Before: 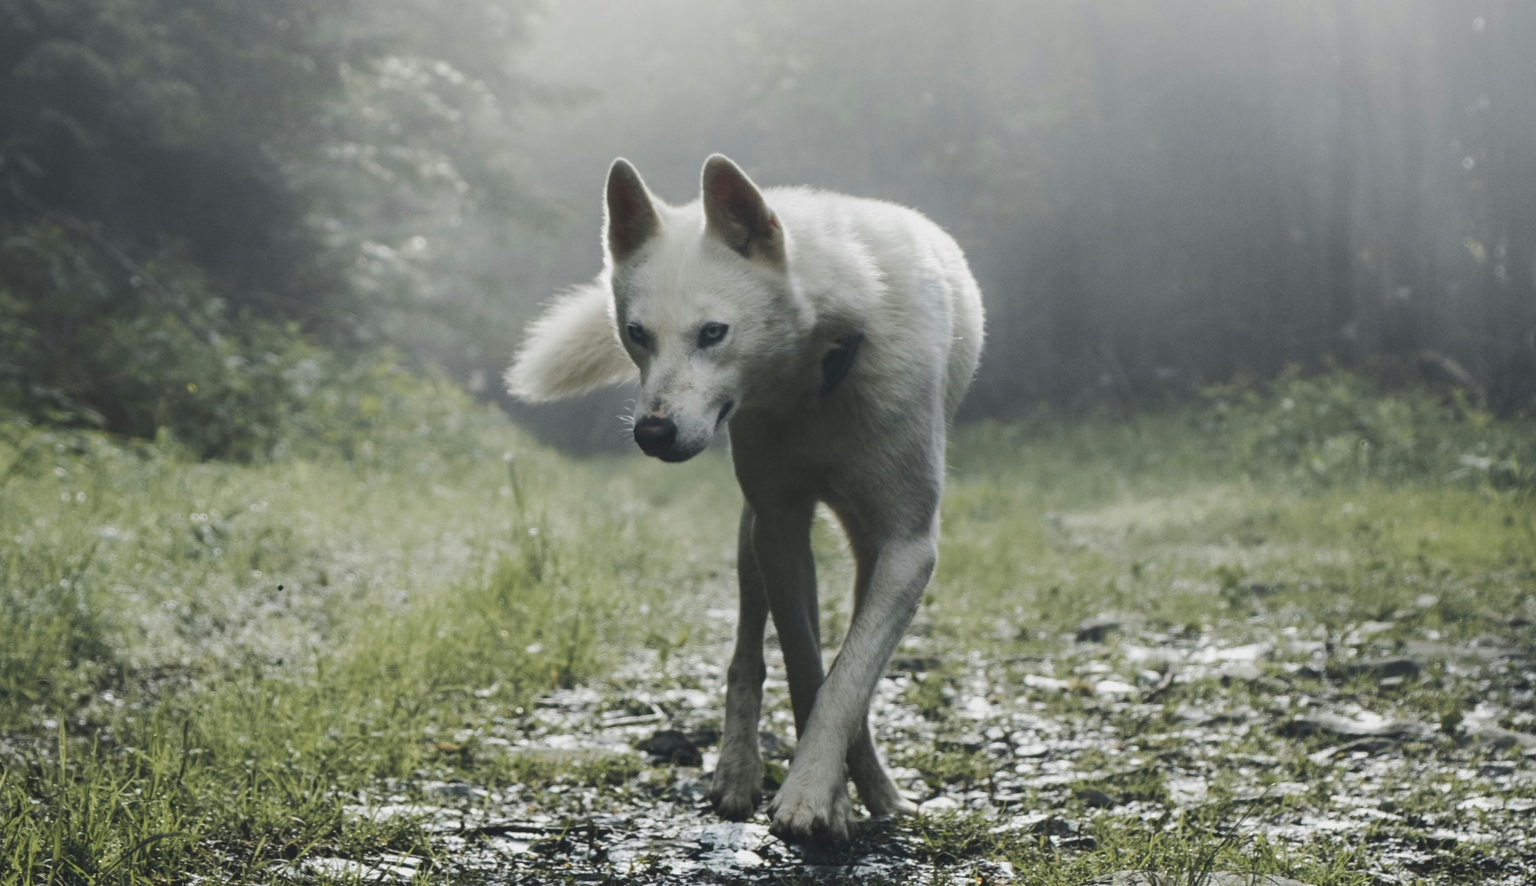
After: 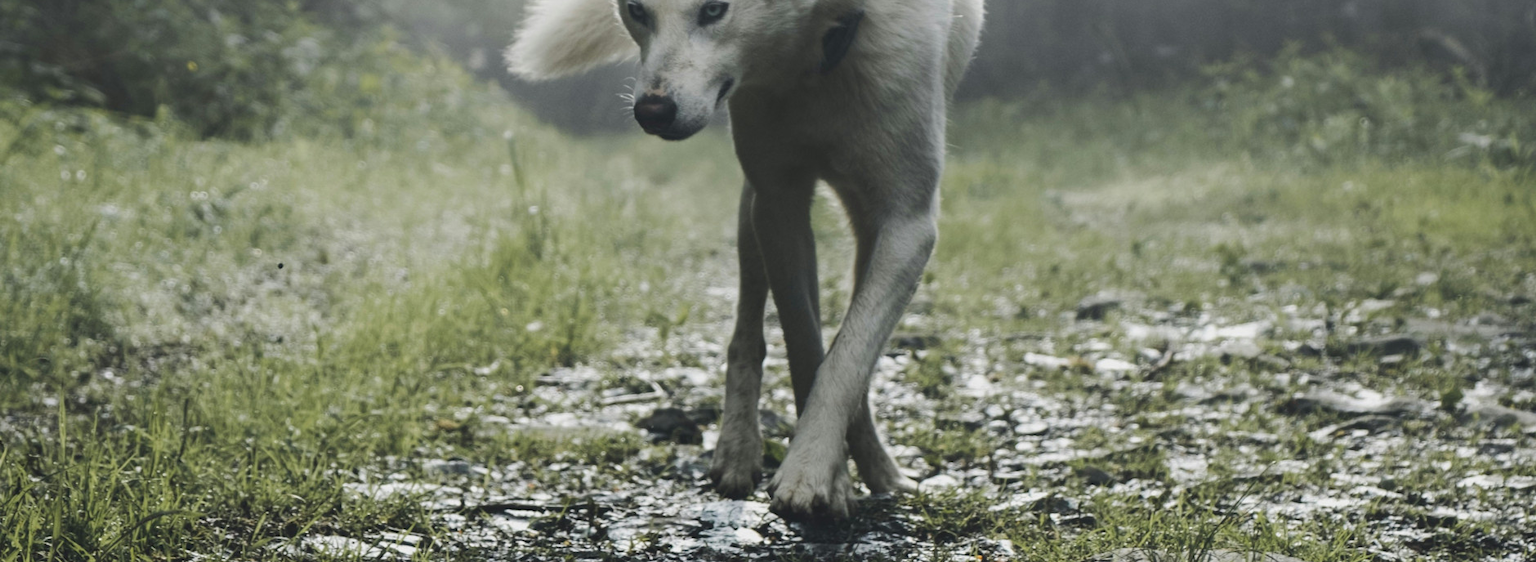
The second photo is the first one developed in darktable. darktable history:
crop and rotate: top 36.435%
exposure: exposure 0 EV, compensate highlight preservation false
